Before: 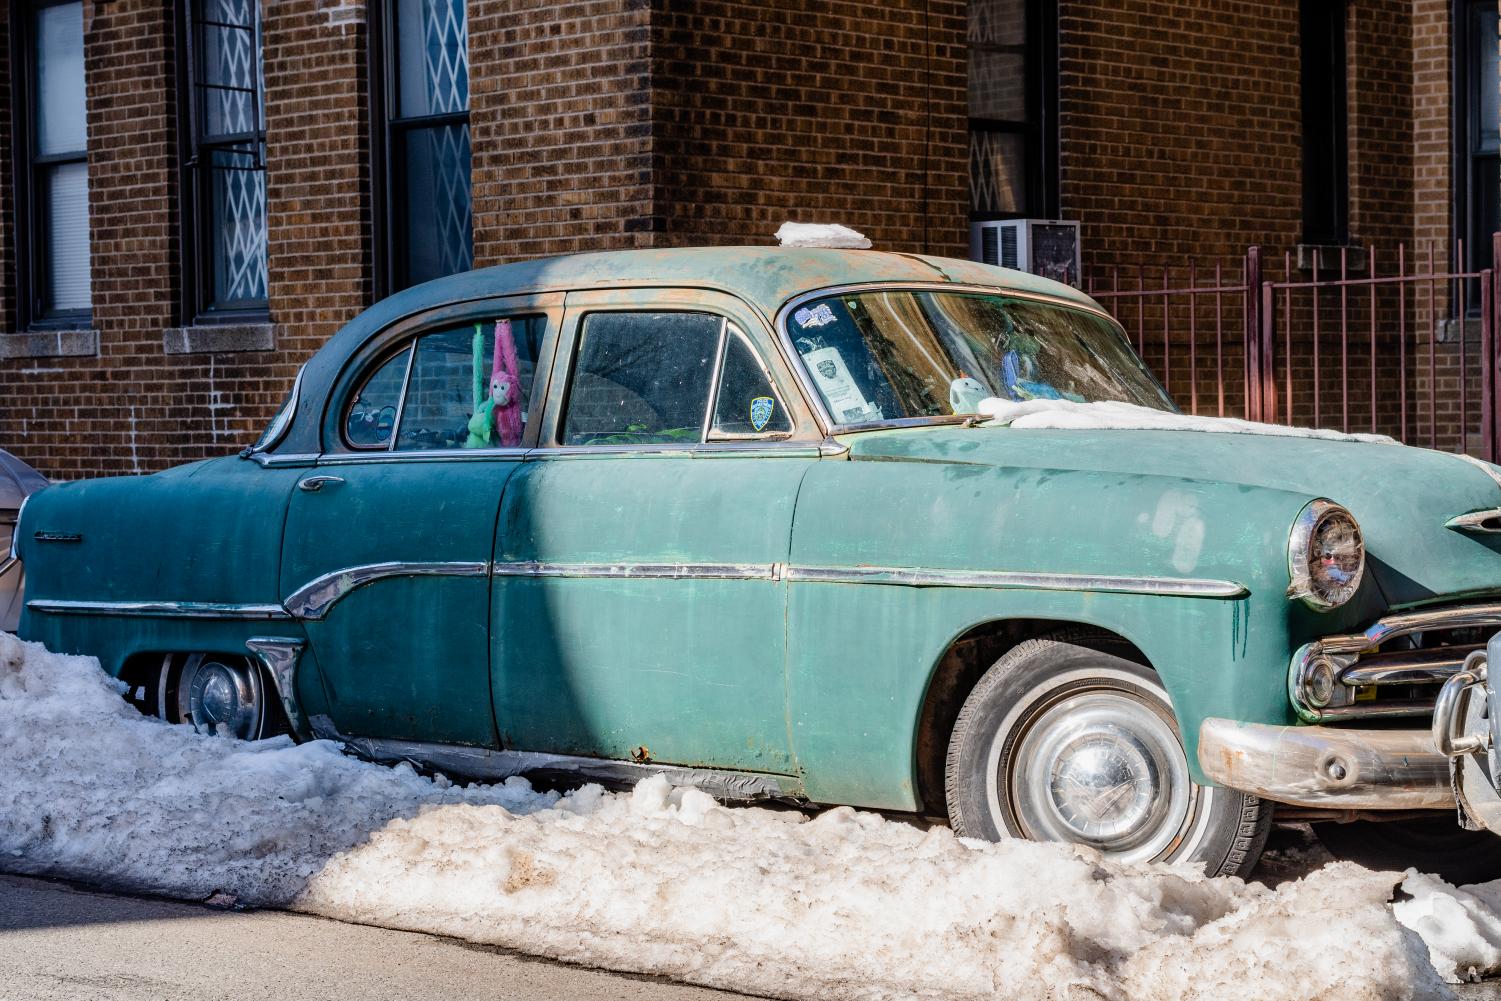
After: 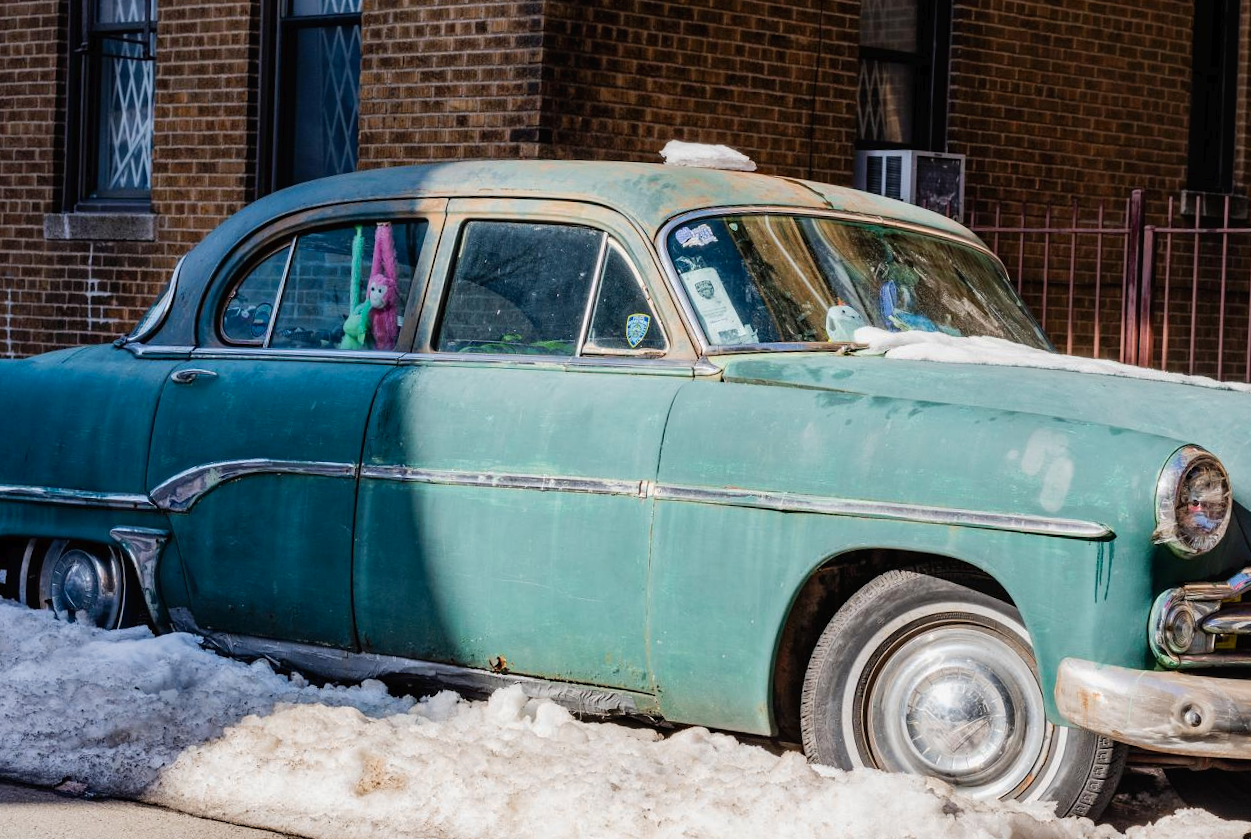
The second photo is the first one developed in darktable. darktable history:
crop and rotate: angle -3.06°, left 5.391%, top 5.175%, right 4.691%, bottom 4.365%
tone curve: curves: ch0 [(0, 0) (0.003, 0.014) (0.011, 0.014) (0.025, 0.022) (0.044, 0.041) (0.069, 0.063) (0.1, 0.086) (0.136, 0.118) (0.177, 0.161) (0.224, 0.211) (0.277, 0.262) (0.335, 0.323) (0.399, 0.384) (0.468, 0.459) (0.543, 0.54) (0.623, 0.624) (0.709, 0.711) (0.801, 0.796) (0.898, 0.879) (1, 1)], preserve colors none
